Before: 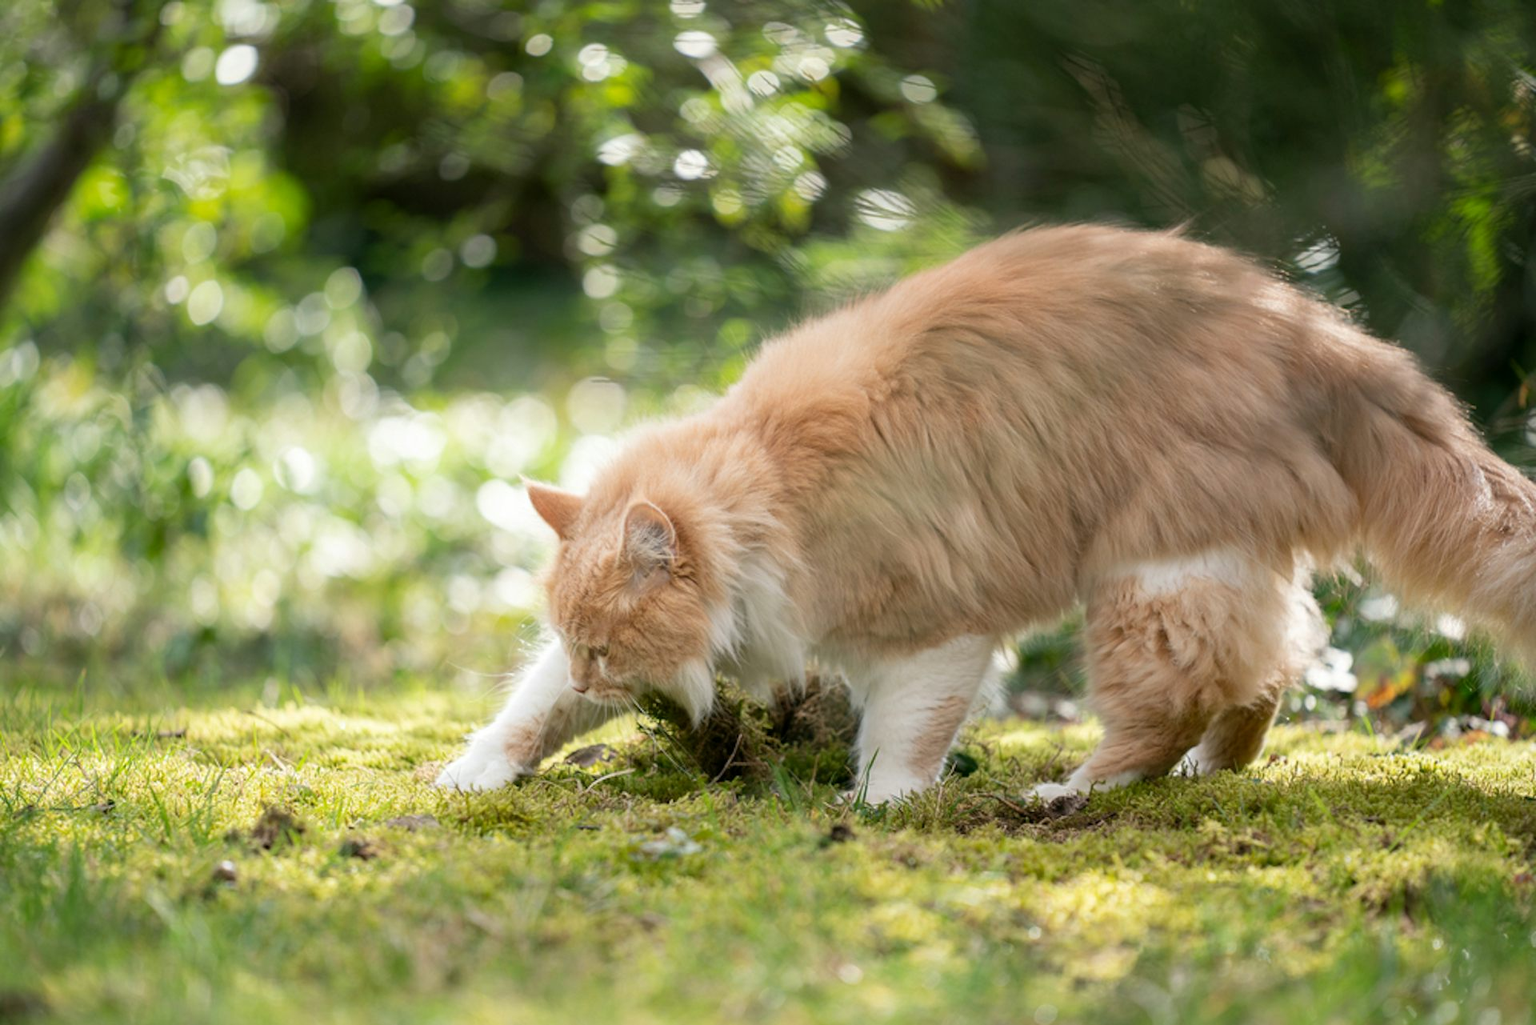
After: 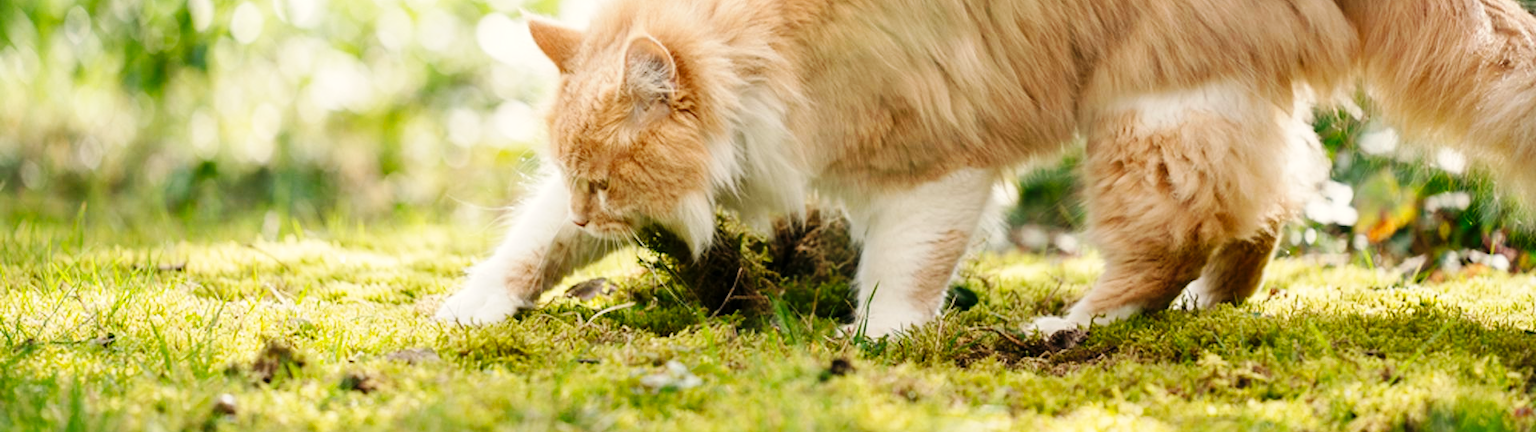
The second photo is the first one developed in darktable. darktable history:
crop: top 45.551%, bottom 12.262%
white balance: red 1.045, blue 0.932
base curve: curves: ch0 [(0, 0) (0.036, 0.025) (0.121, 0.166) (0.206, 0.329) (0.605, 0.79) (1, 1)], preserve colors none
shadows and highlights: shadows 37.27, highlights -28.18, soften with gaussian
